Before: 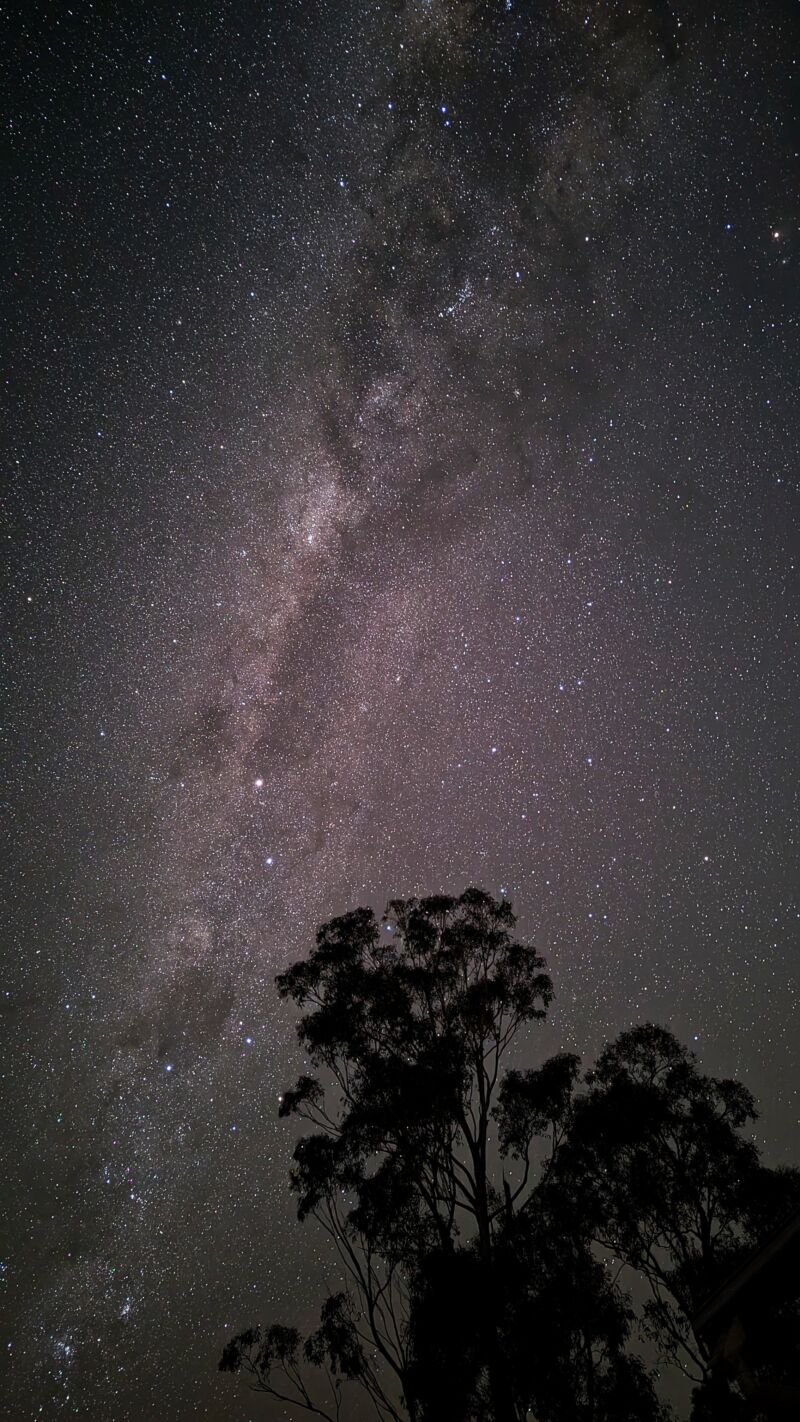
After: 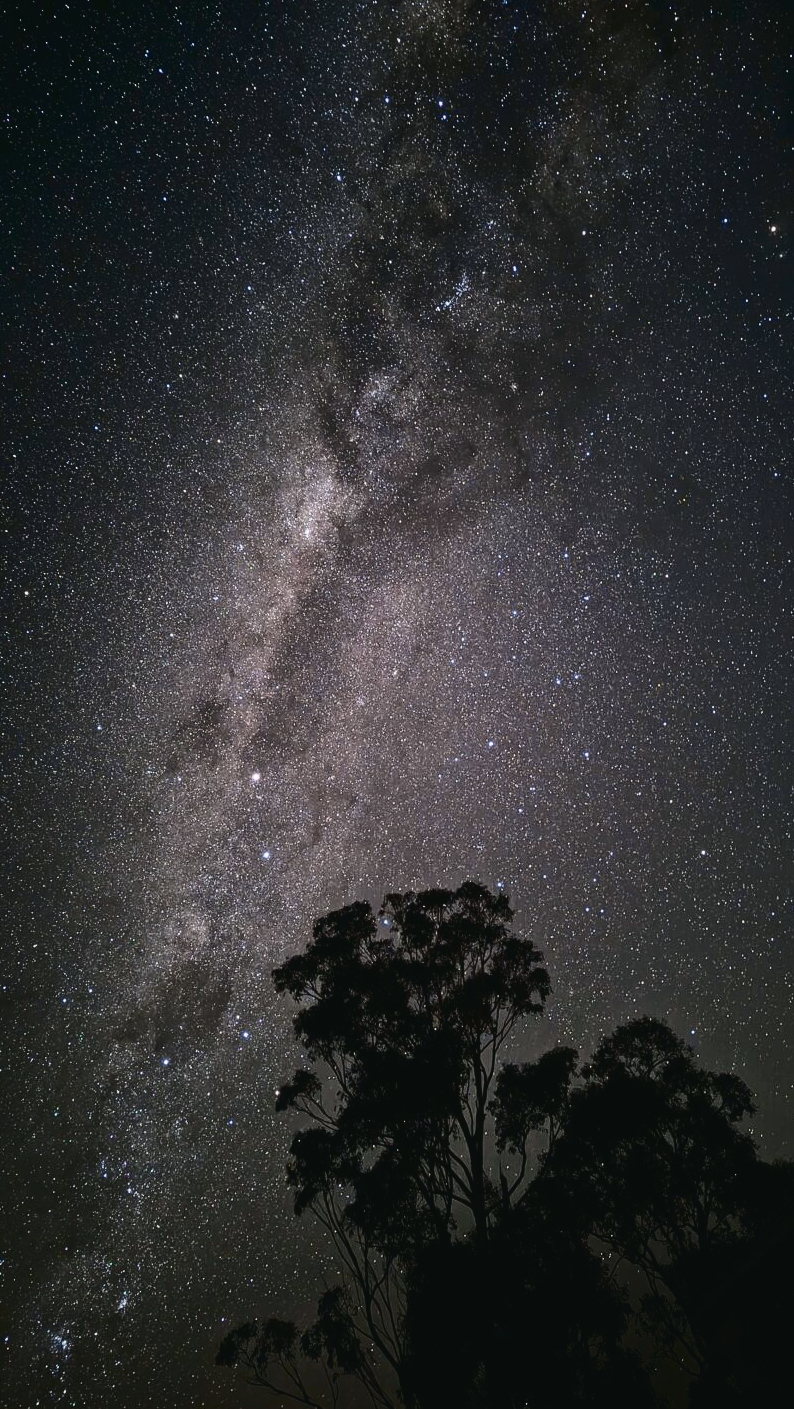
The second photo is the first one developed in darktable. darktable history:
tone curve: curves: ch0 [(0, 0.032) (0.078, 0.052) (0.236, 0.168) (0.43, 0.472) (0.508, 0.566) (0.66, 0.754) (0.79, 0.883) (0.994, 0.974)]; ch1 [(0, 0) (0.161, 0.092) (0.35, 0.33) (0.379, 0.401) (0.456, 0.456) (0.508, 0.501) (0.547, 0.531) (0.573, 0.563) (0.625, 0.602) (0.718, 0.734) (1, 1)]; ch2 [(0, 0) (0.369, 0.427) (0.44, 0.434) (0.502, 0.501) (0.54, 0.537) (0.586, 0.59) (0.621, 0.604) (1, 1)], color space Lab, independent channels, preserve colors none
tone equalizer: -8 EV -1.84 EV, -7 EV -1.16 EV, -6 EV -1.62 EV, smoothing diameter 25%, edges refinement/feathering 10, preserve details guided filter
exposure: exposure 0.081 EV, compensate highlight preservation false
crop: left 0.434%, top 0.485%, right 0.244%, bottom 0.386%
